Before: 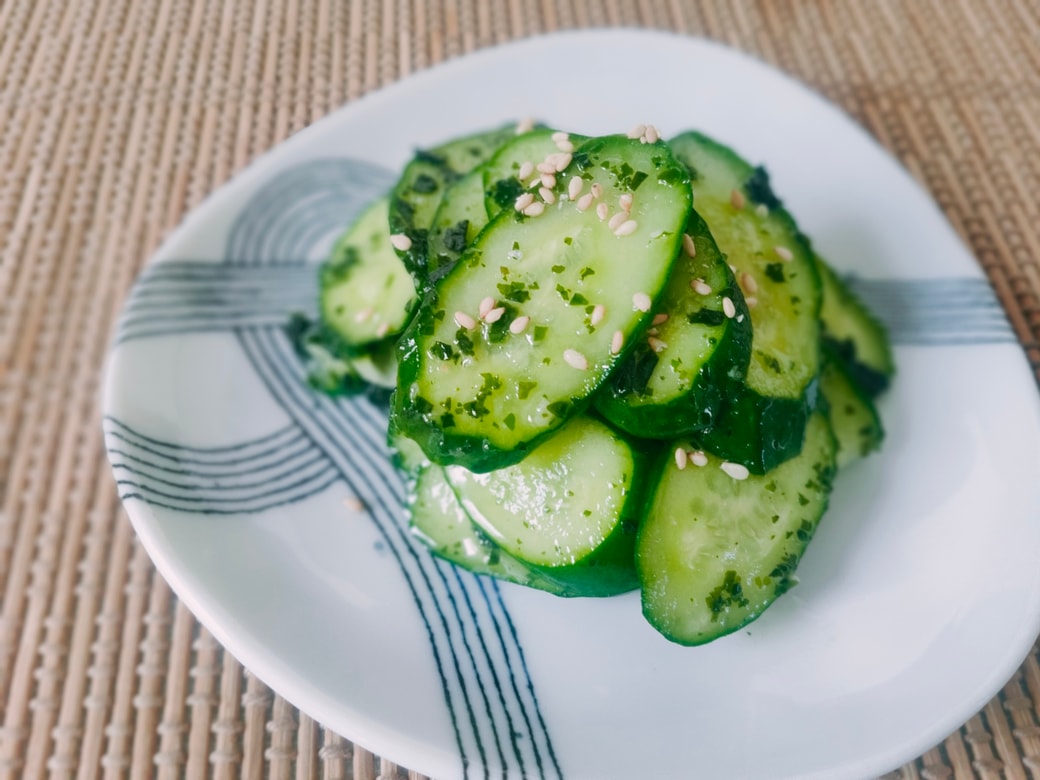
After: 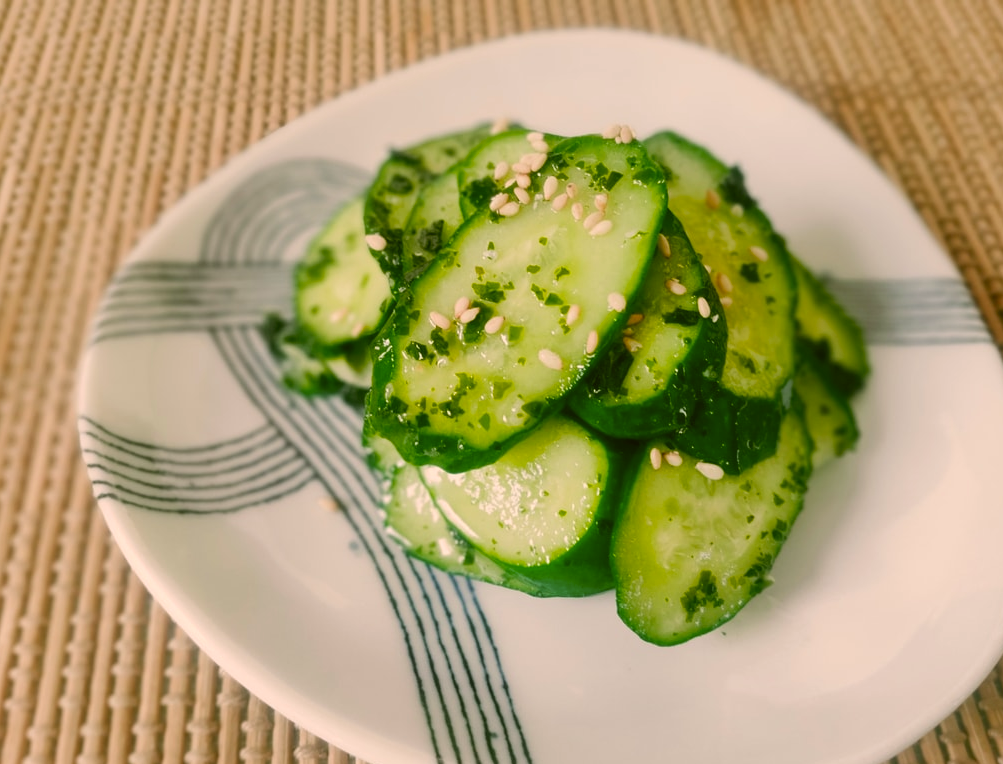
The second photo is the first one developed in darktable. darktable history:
color correction: highlights a* 8.35, highlights b* 14.96, shadows a* -0.579, shadows b* 26.99
crop and rotate: left 2.498%, right 1.055%, bottom 2.008%
exposure: black level correction 0.002, compensate exposure bias true, compensate highlight preservation false
